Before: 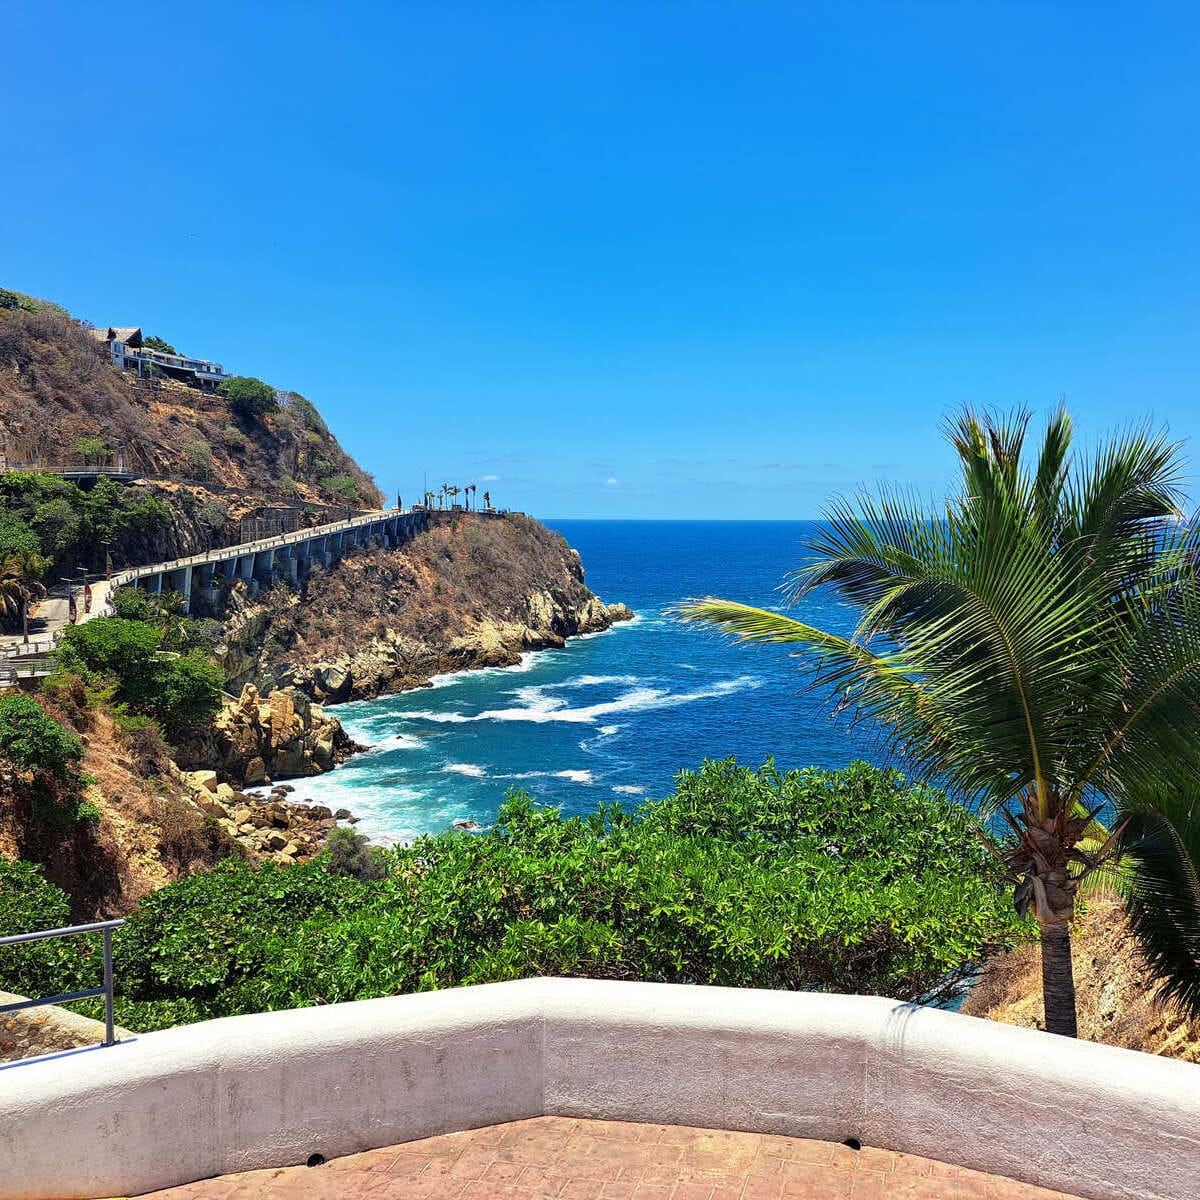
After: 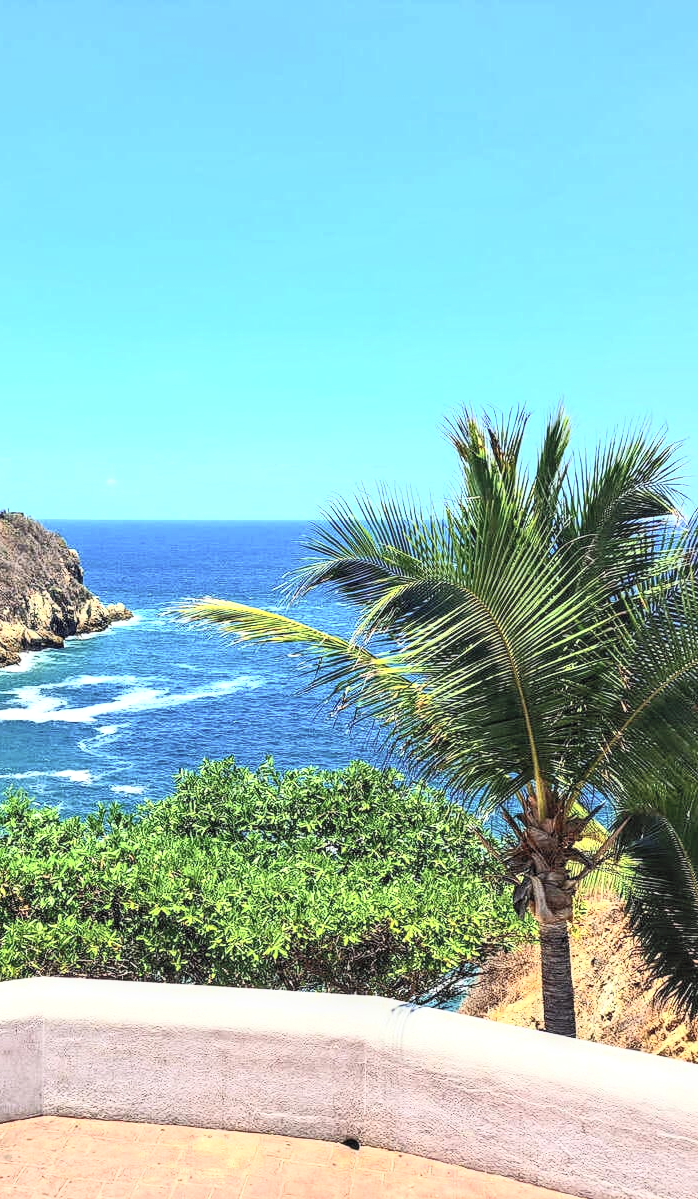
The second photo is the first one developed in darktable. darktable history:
local contrast: on, module defaults
crop: left 41.784%
exposure: exposure 0.131 EV, compensate highlight preservation false
color zones: curves: ch0 [(0, 0.465) (0.092, 0.596) (0.289, 0.464) (0.429, 0.453) (0.571, 0.464) (0.714, 0.455) (0.857, 0.462) (1, 0.465)], mix -137.89%
contrast brightness saturation: contrast 0.383, brightness 0.511
